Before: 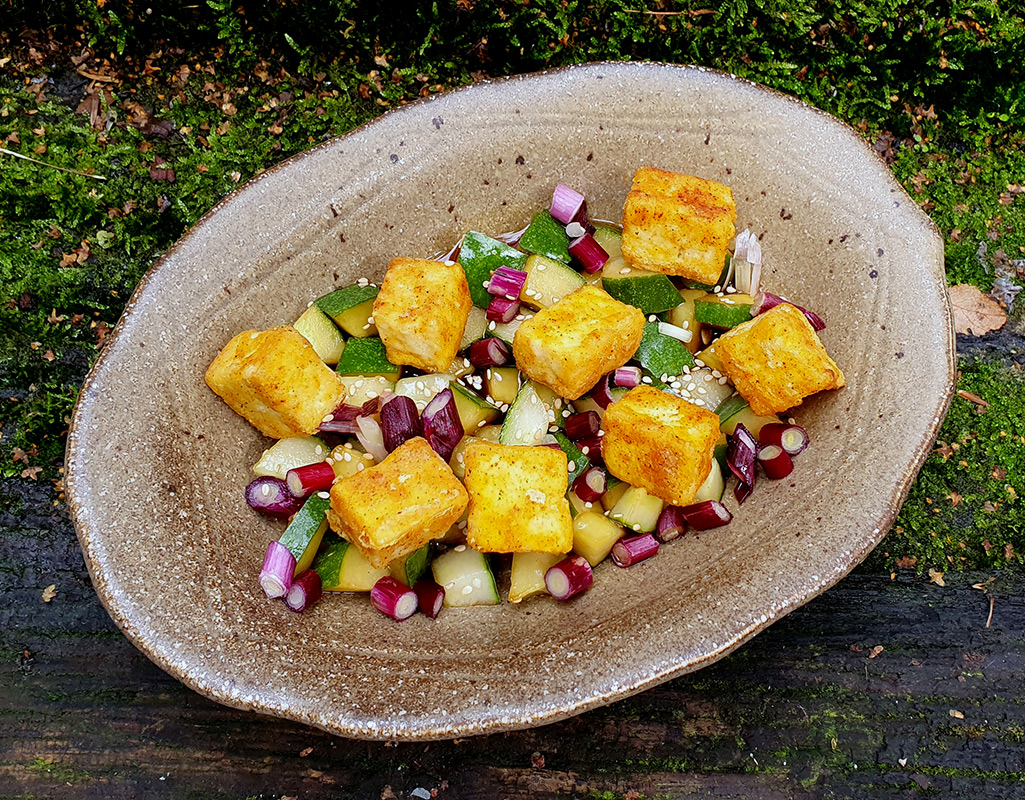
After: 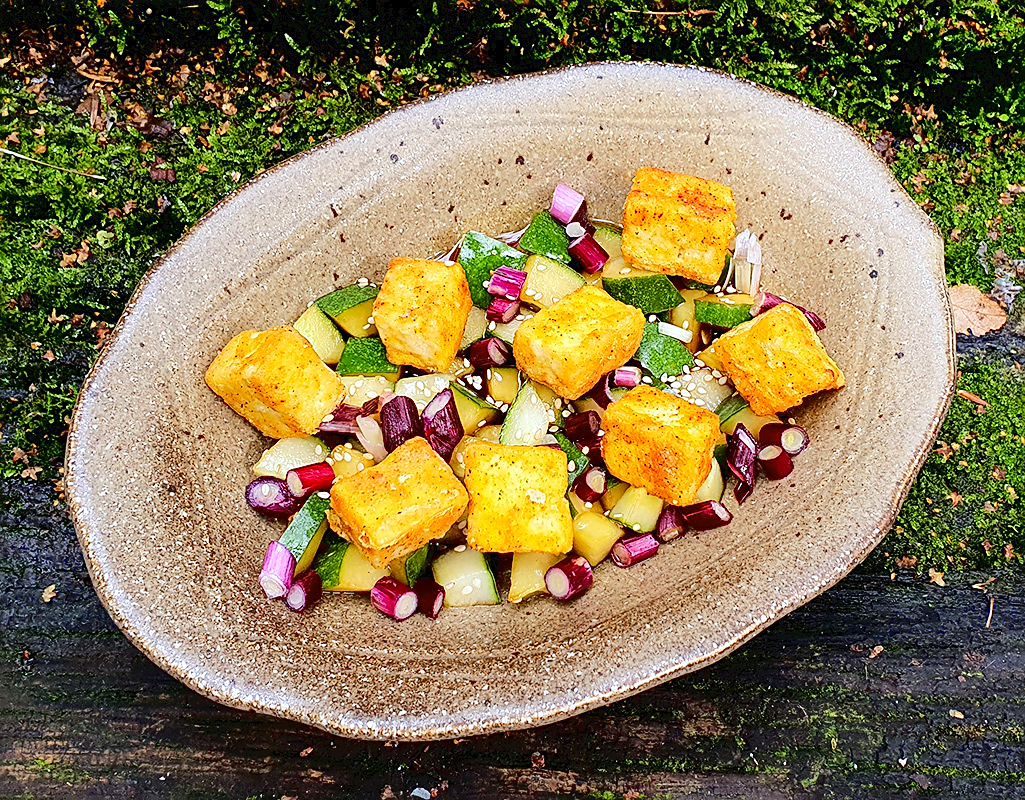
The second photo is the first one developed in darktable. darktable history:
exposure: exposure 0.208 EV, compensate highlight preservation false
tone curve: curves: ch0 [(0, 0) (0.003, 0.034) (0.011, 0.038) (0.025, 0.046) (0.044, 0.054) (0.069, 0.06) (0.1, 0.079) (0.136, 0.114) (0.177, 0.151) (0.224, 0.213) (0.277, 0.293) (0.335, 0.385) (0.399, 0.482) (0.468, 0.578) (0.543, 0.655) (0.623, 0.724) (0.709, 0.786) (0.801, 0.854) (0.898, 0.922) (1, 1)], color space Lab, linked channels, preserve colors none
sharpen: on, module defaults
